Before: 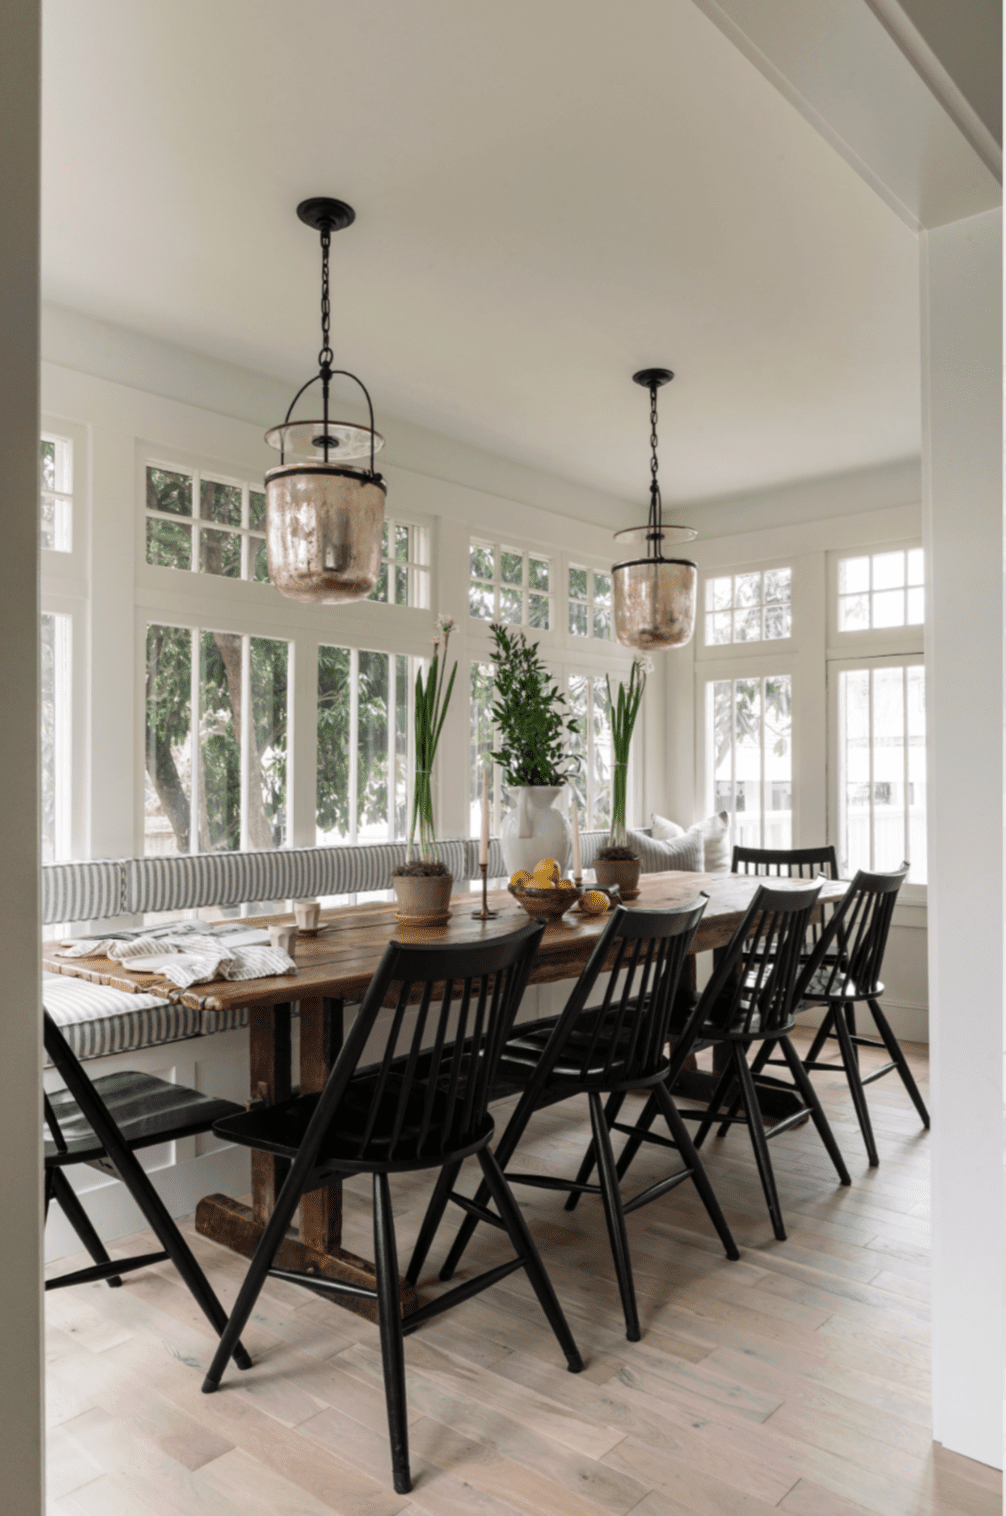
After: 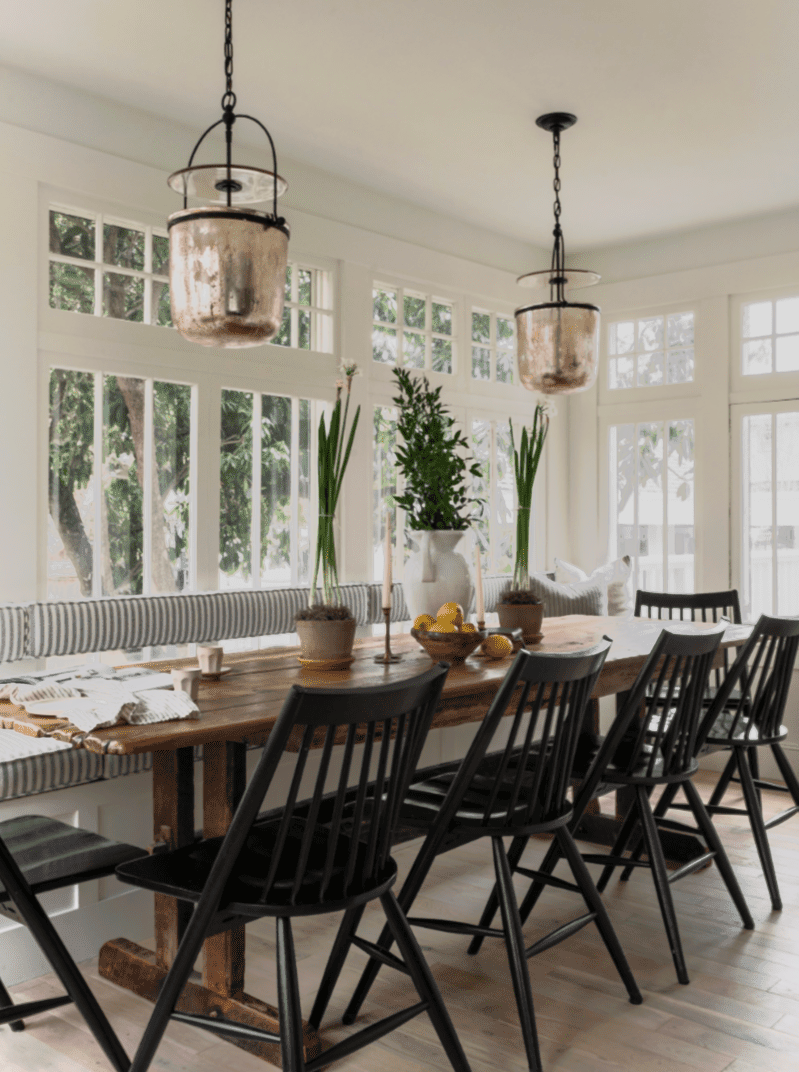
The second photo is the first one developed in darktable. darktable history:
contrast brightness saturation: contrast 0.04, saturation 0.07
crop: left 9.712%, top 16.928%, right 10.845%, bottom 12.332%
tone equalizer: -7 EV -0.63 EV, -6 EV 1 EV, -5 EV -0.45 EV, -4 EV 0.43 EV, -3 EV 0.41 EV, -2 EV 0.15 EV, -1 EV -0.15 EV, +0 EV -0.39 EV, smoothing diameter 25%, edges refinement/feathering 10, preserve details guided filter
